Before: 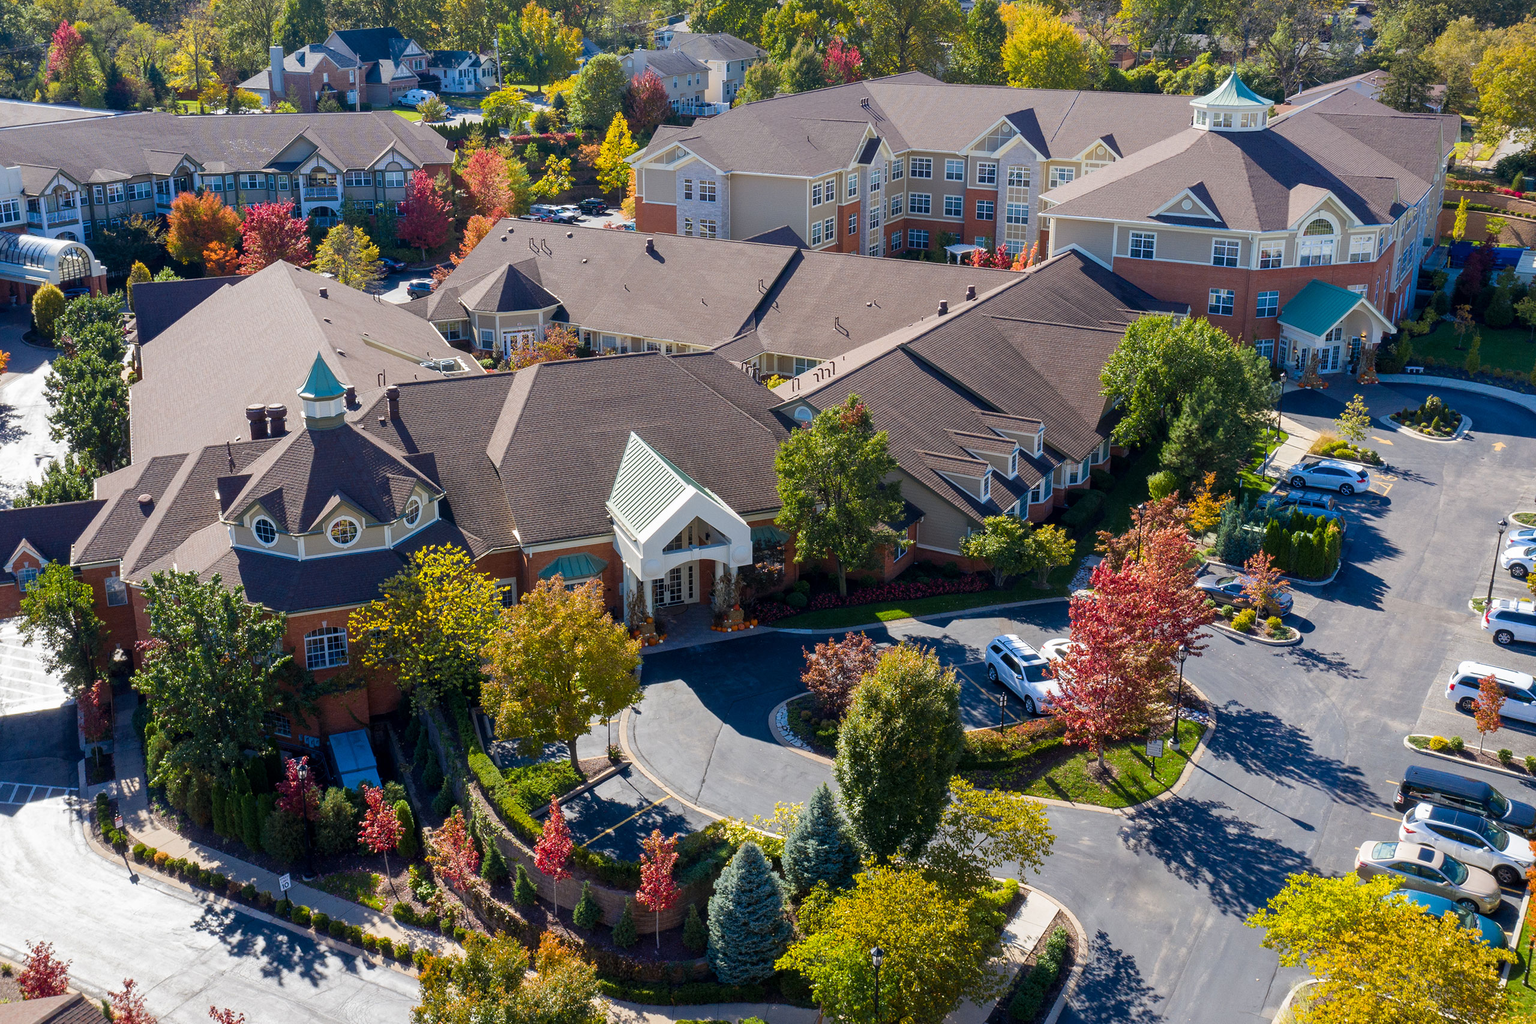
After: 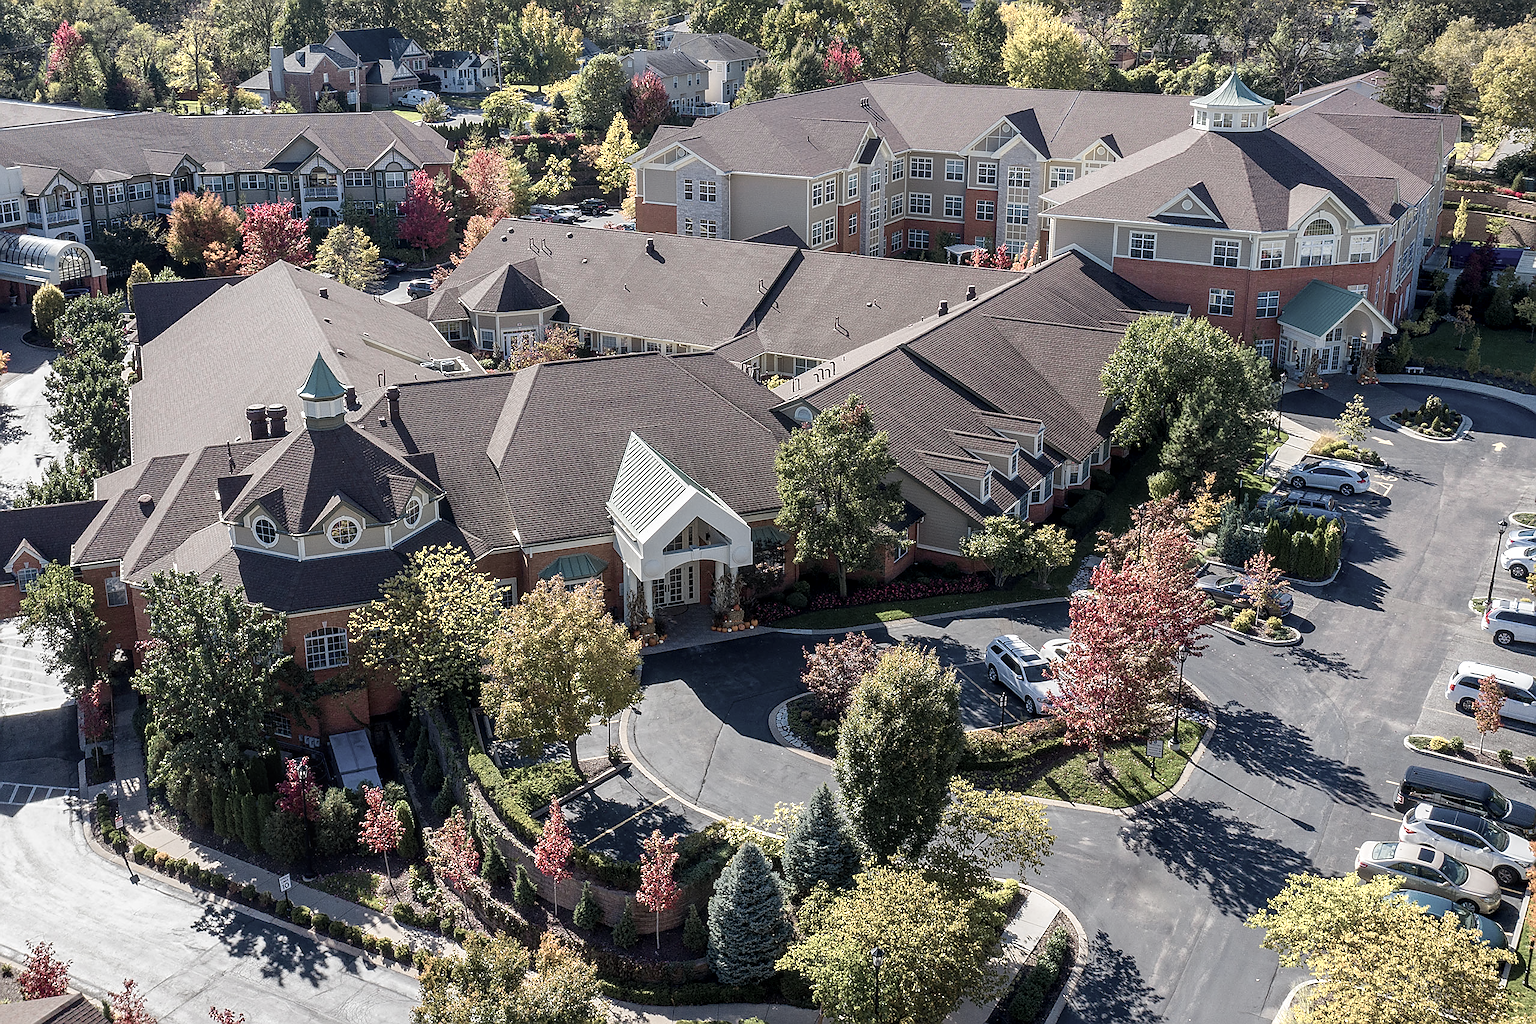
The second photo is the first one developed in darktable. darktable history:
local contrast: on, module defaults
sharpen: radius 1.348, amount 1.267, threshold 0.704
color zones: curves: ch0 [(0, 0.6) (0.129, 0.585) (0.193, 0.596) (0.429, 0.5) (0.571, 0.5) (0.714, 0.5) (0.857, 0.5) (1, 0.6)]; ch1 [(0, 0.453) (0.112, 0.245) (0.213, 0.252) (0.429, 0.233) (0.571, 0.231) (0.683, 0.242) (0.857, 0.296) (1, 0.453)]
